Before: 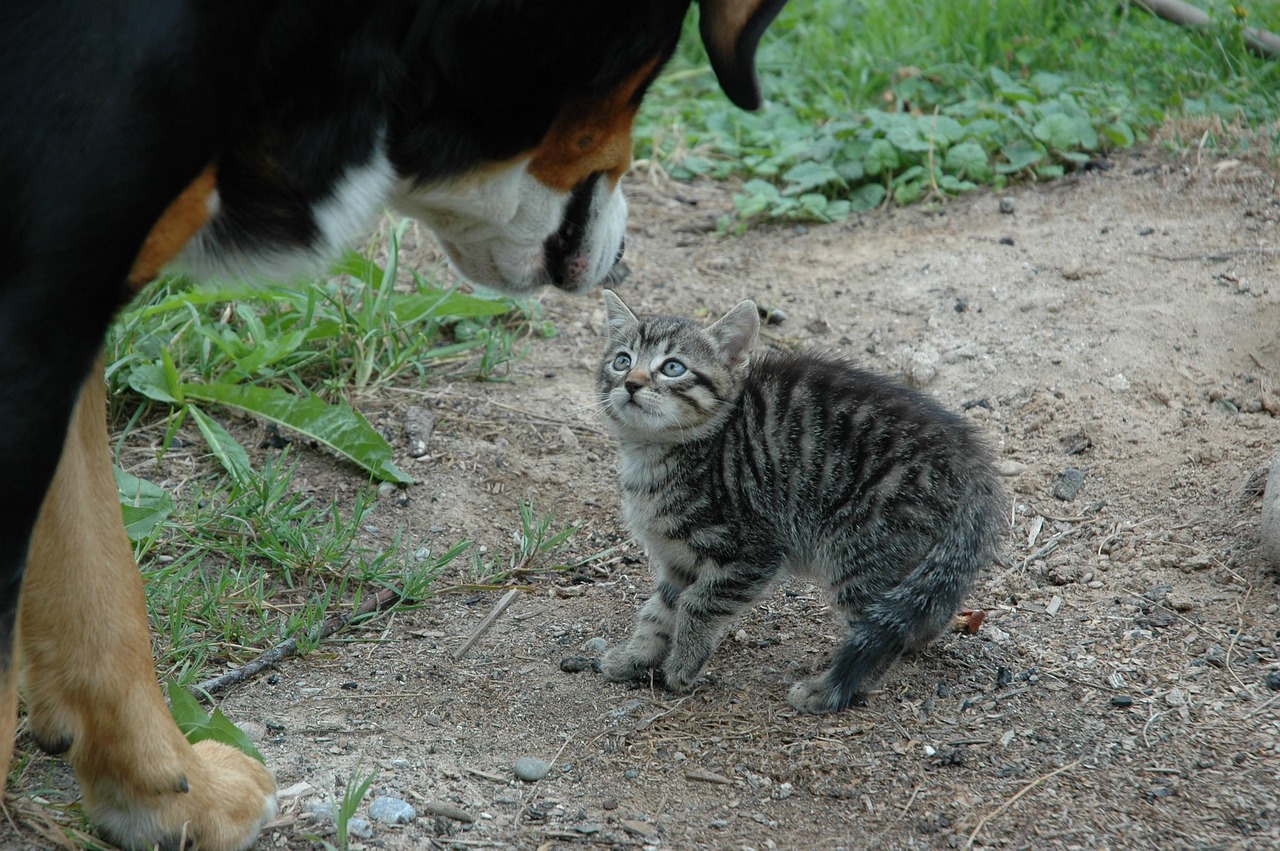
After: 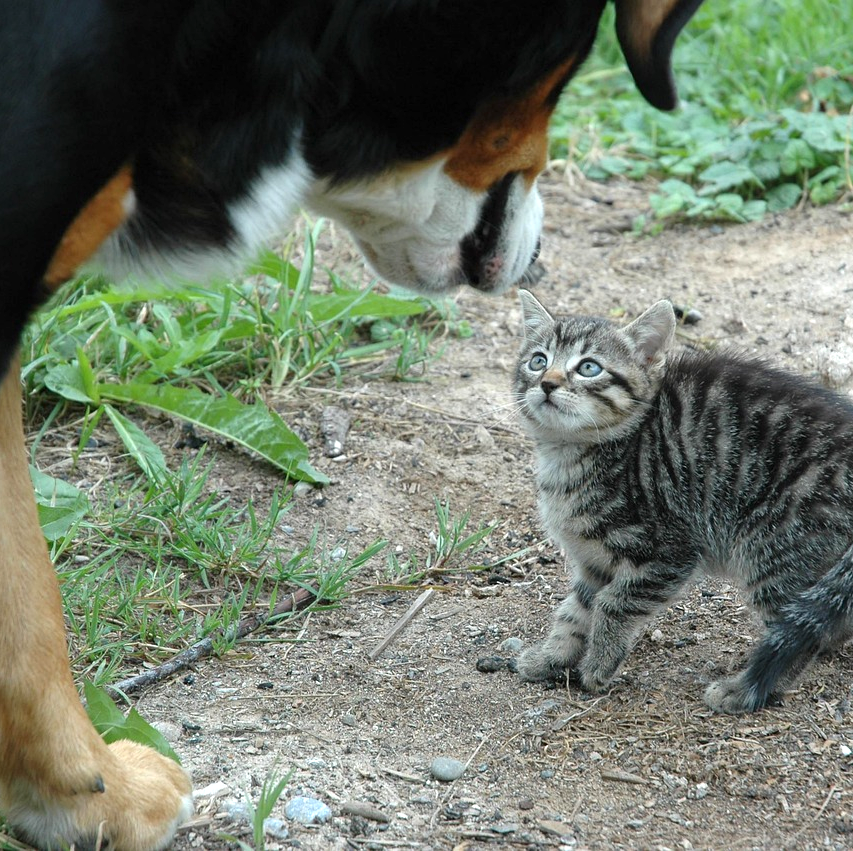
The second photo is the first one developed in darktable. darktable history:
crop and rotate: left 6.617%, right 26.717%
exposure: exposure 0.657 EV, compensate highlight preservation false
